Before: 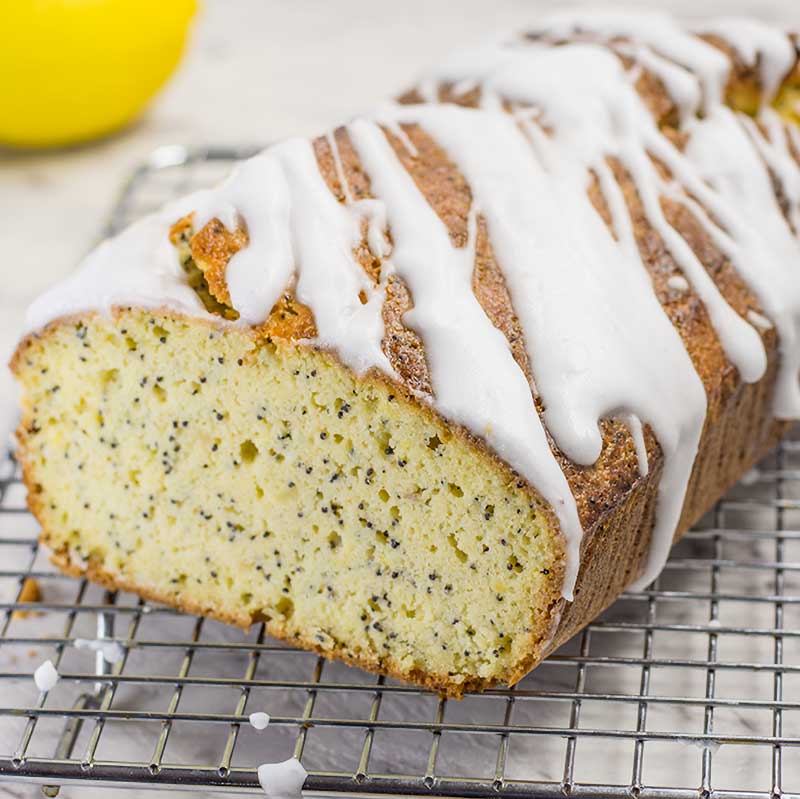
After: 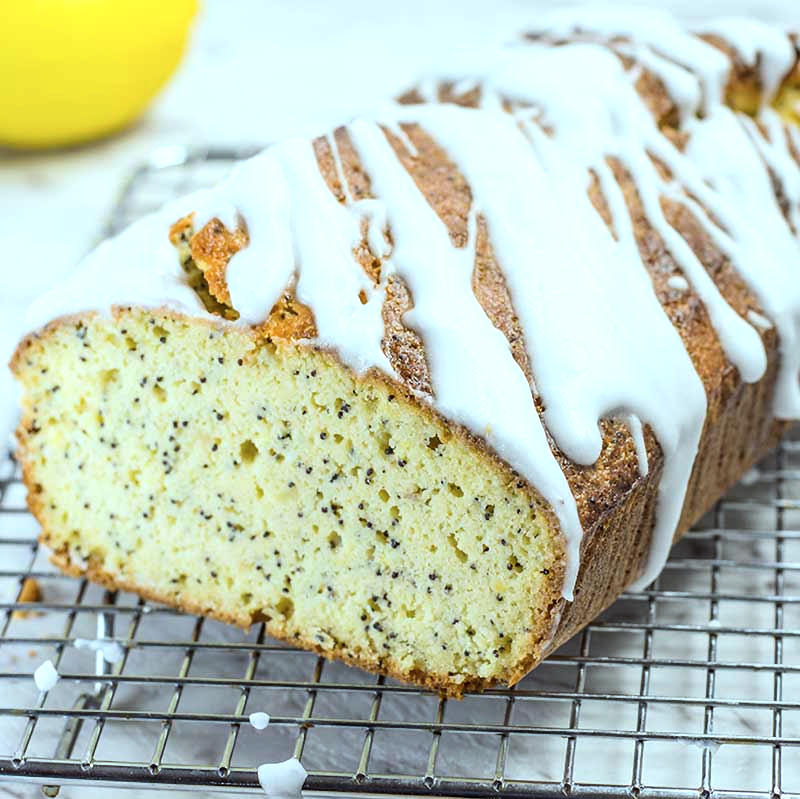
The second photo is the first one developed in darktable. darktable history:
tone equalizer: -8 EV -0.417 EV, -7 EV -0.389 EV, -6 EV -0.333 EV, -5 EV -0.222 EV, -3 EV 0.222 EV, -2 EV 0.333 EV, -1 EV 0.389 EV, +0 EV 0.417 EV, edges refinement/feathering 500, mask exposure compensation -1.57 EV, preserve details no
color correction: highlights a* -10.04, highlights b* -10.37
